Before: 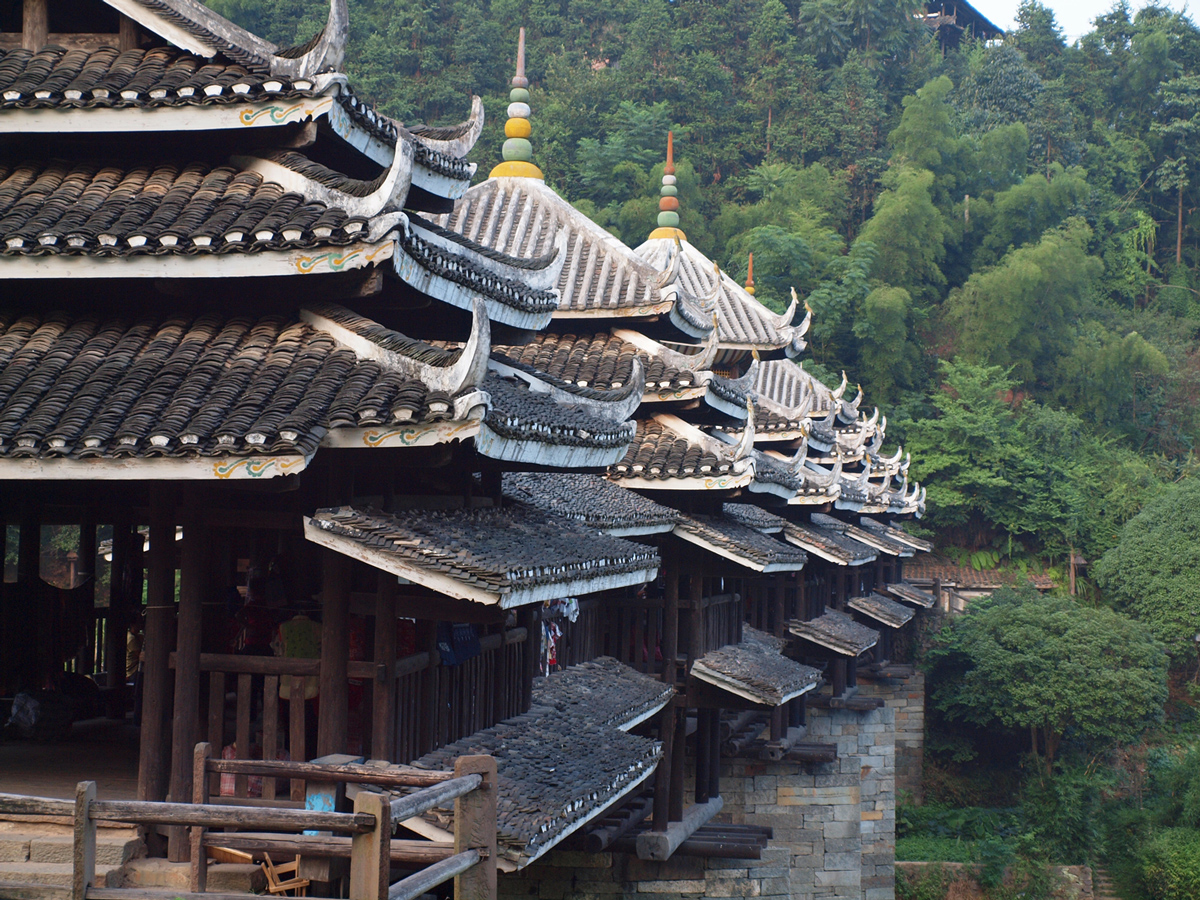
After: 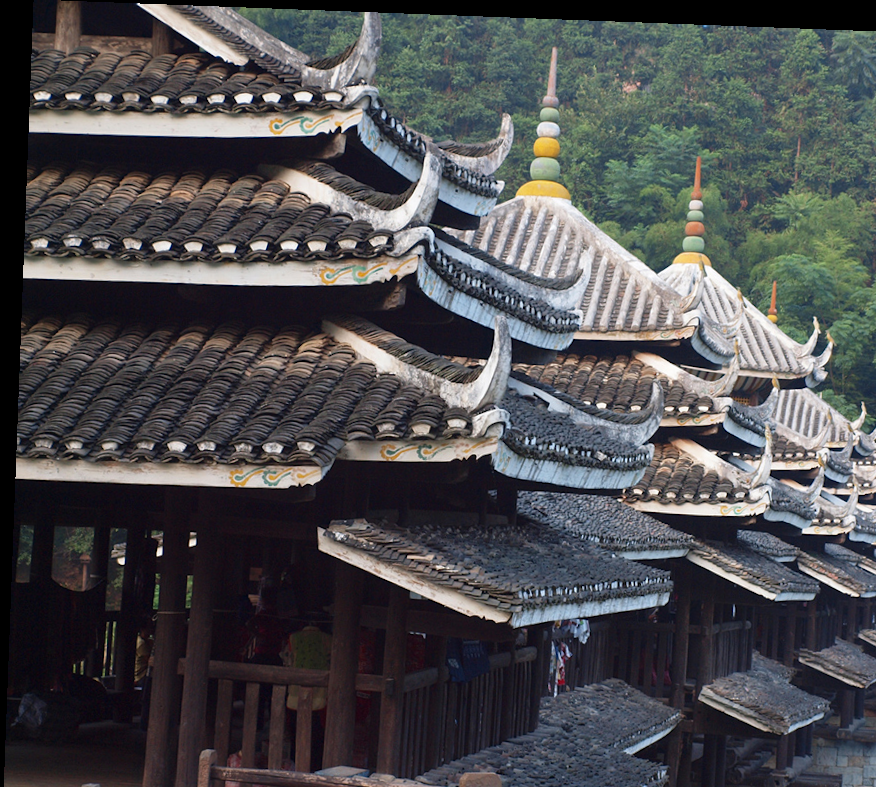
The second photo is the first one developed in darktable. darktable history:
rotate and perspective: rotation 2.17°, automatic cropping off
crop: right 28.885%, bottom 16.626%
